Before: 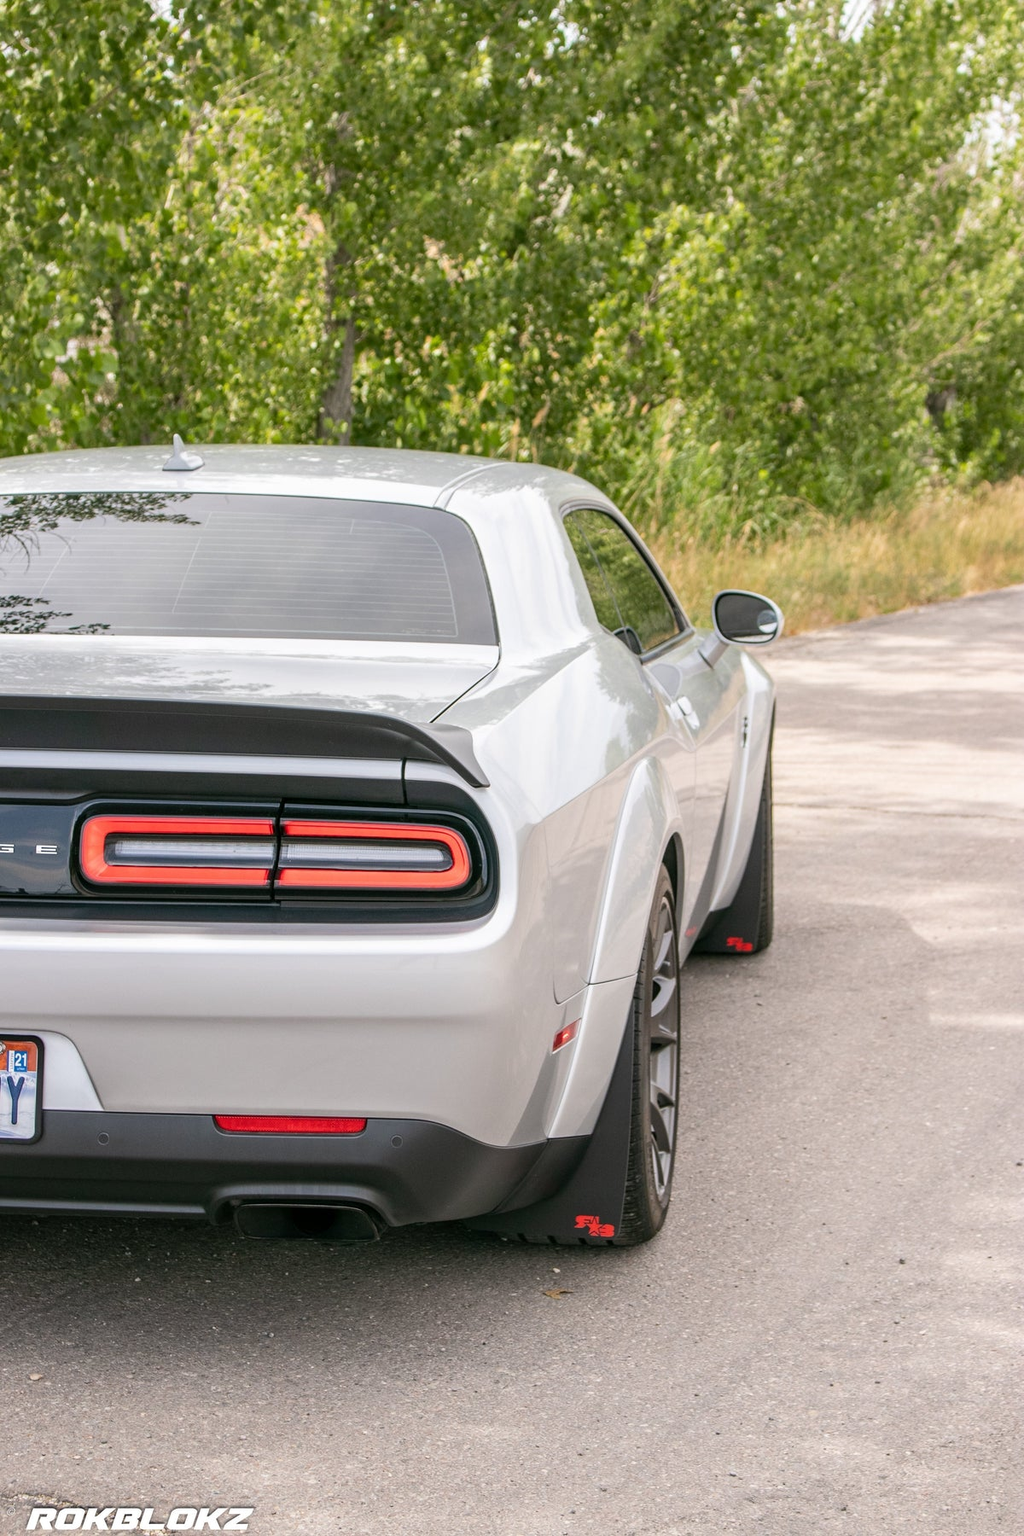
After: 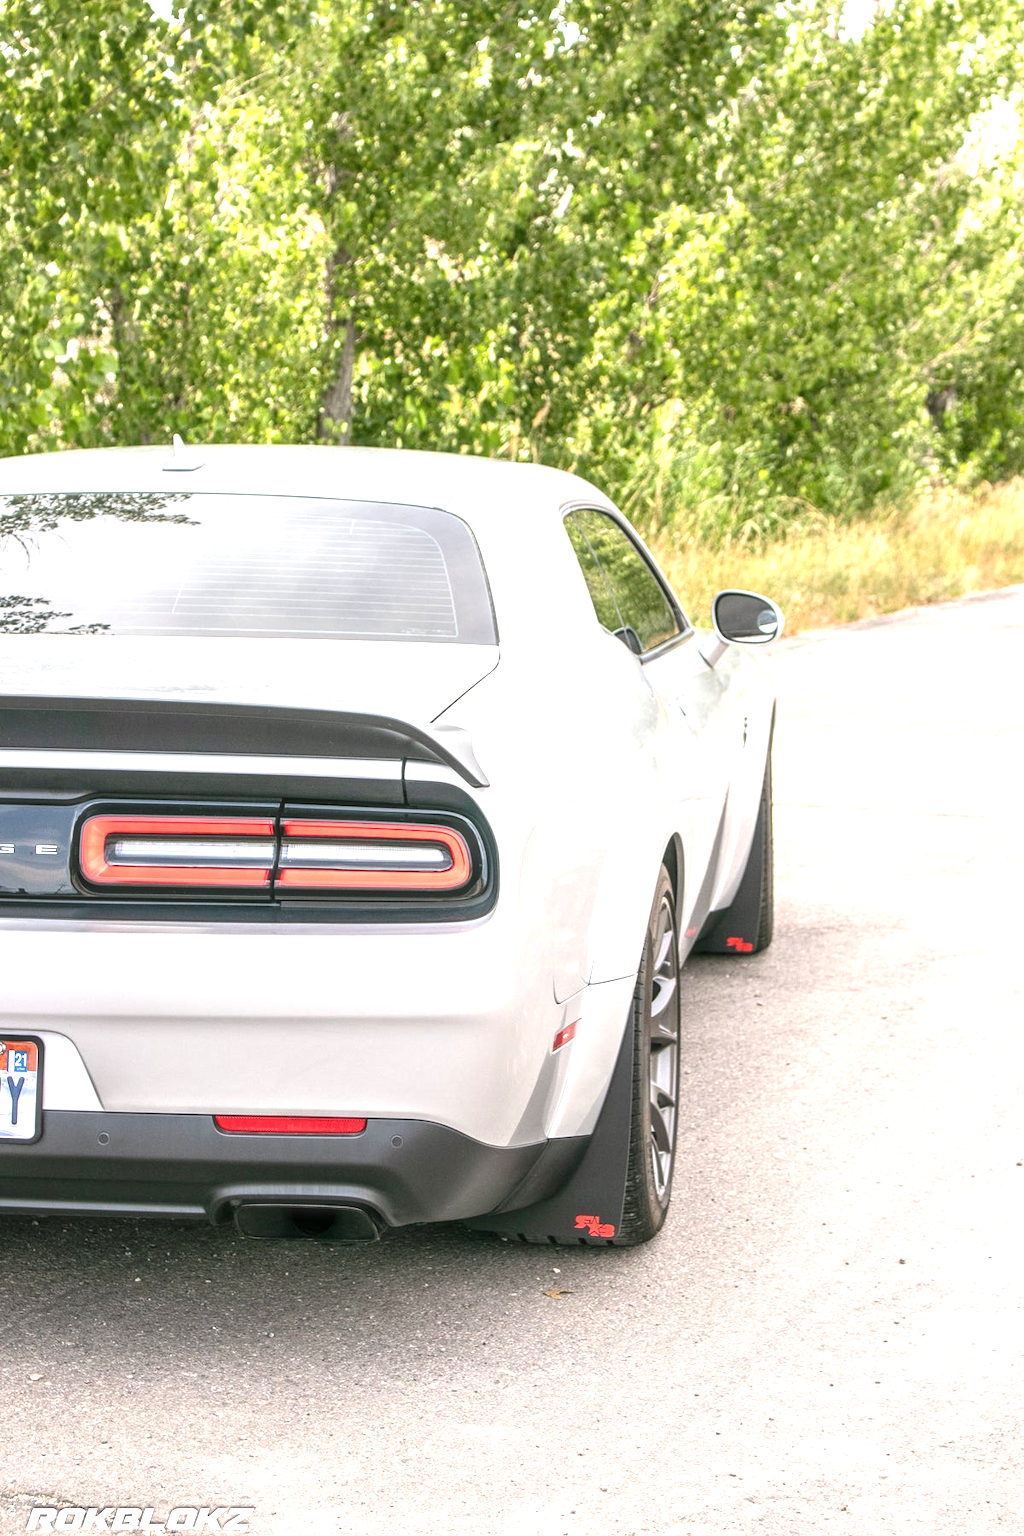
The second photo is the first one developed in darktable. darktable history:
haze removal: strength -0.077, distance 0.356, compatibility mode true, adaptive false
exposure: black level correction 0, exposure 1 EV, compensate highlight preservation false
local contrast: on, module defaults
